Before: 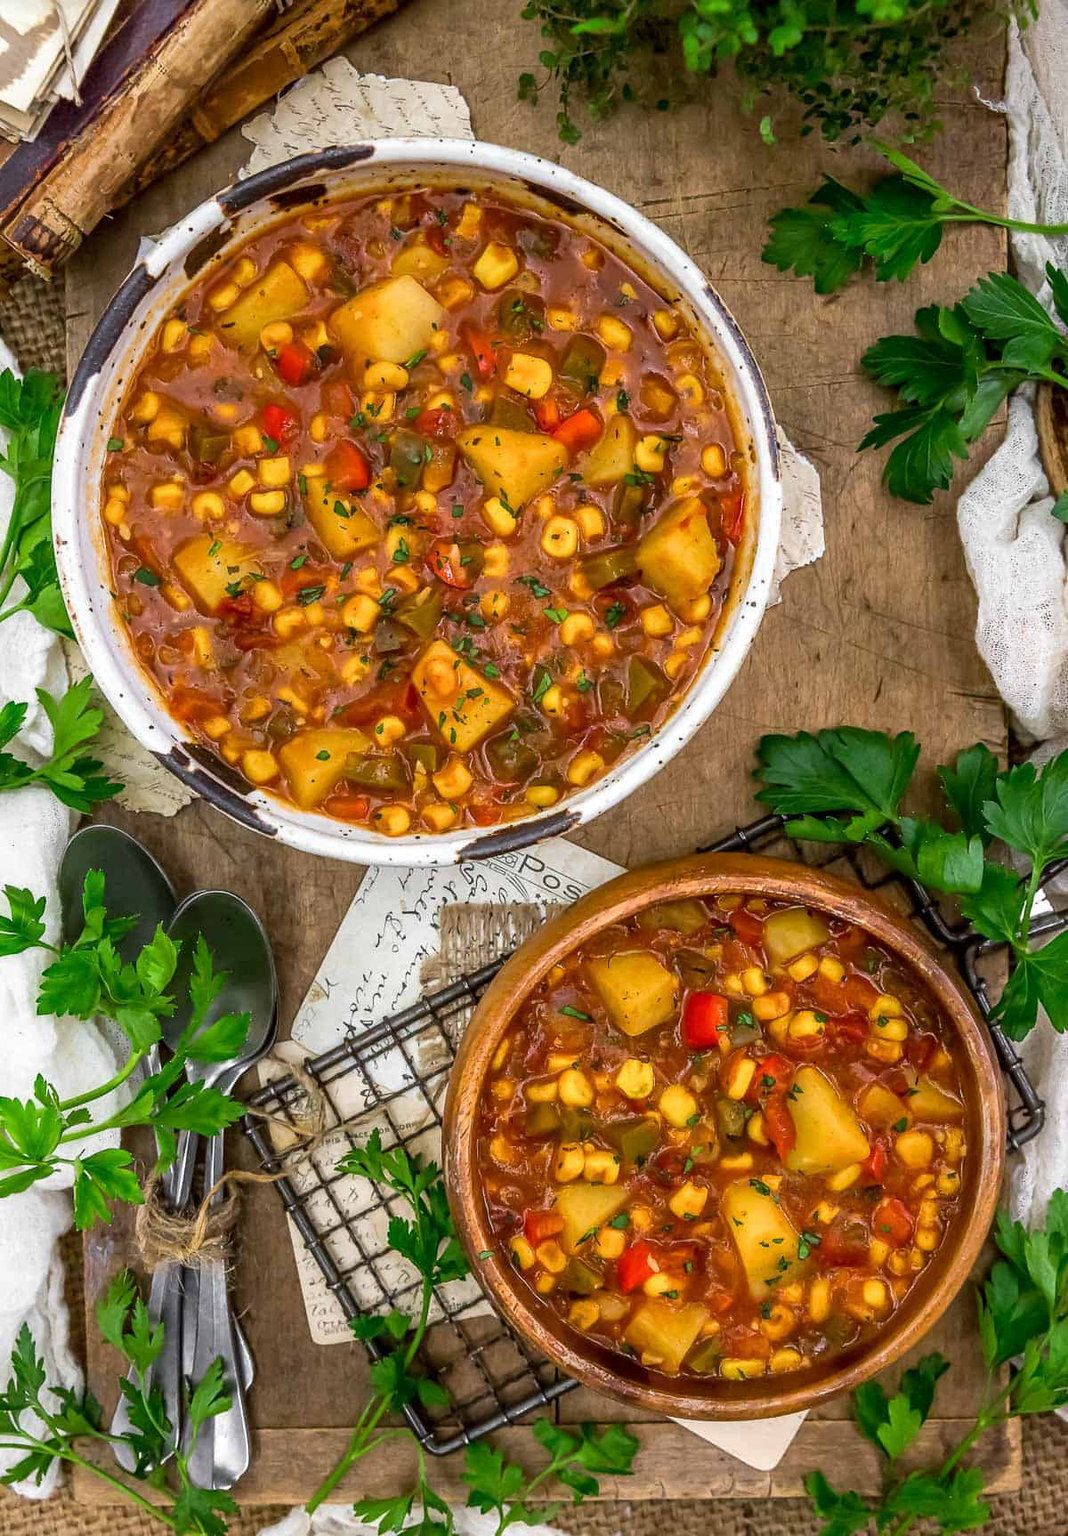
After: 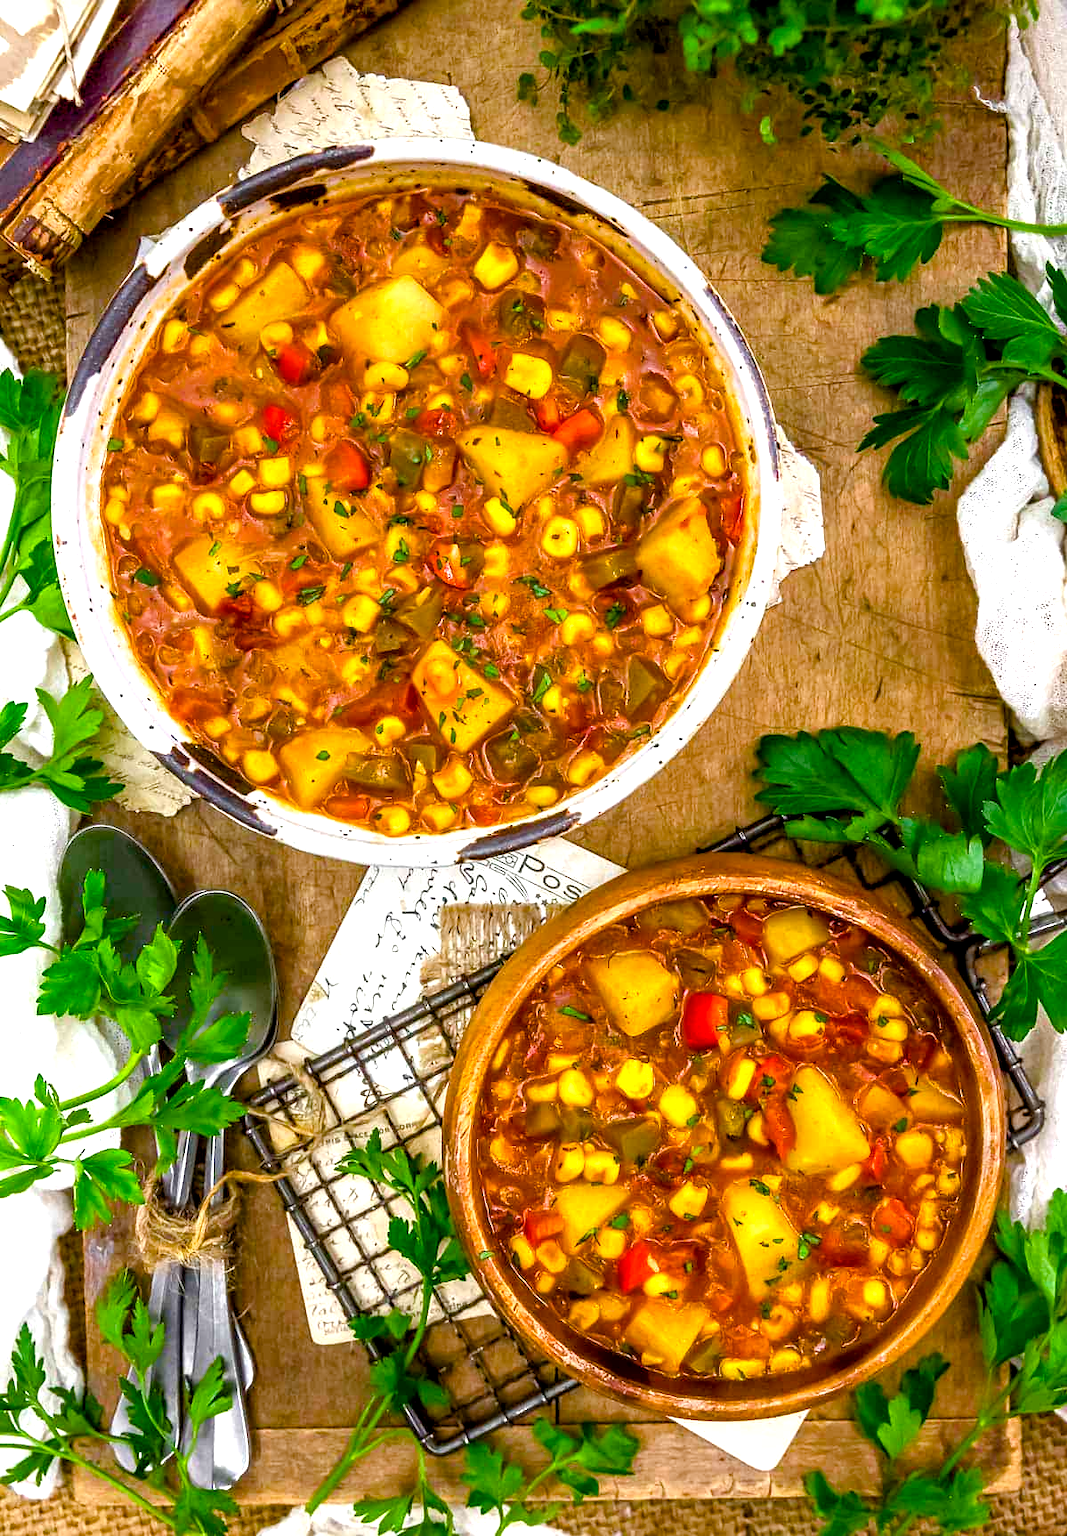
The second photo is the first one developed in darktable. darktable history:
exposure: black level correction 0.003, exposure 0.384 EV, compensate highlight preservation false
color balance rgb: linear chroma grading › global chroma 9.086%, perceptual saturation grading › global saturation 23.839%, perceptual saturation grading › highlights -23.401%, perceptual saturation grading › mid-tones 24.542%, perceptual saturation grading › shadows 40.054%, perceptual brilliance grading › global brilliance 10.273%
